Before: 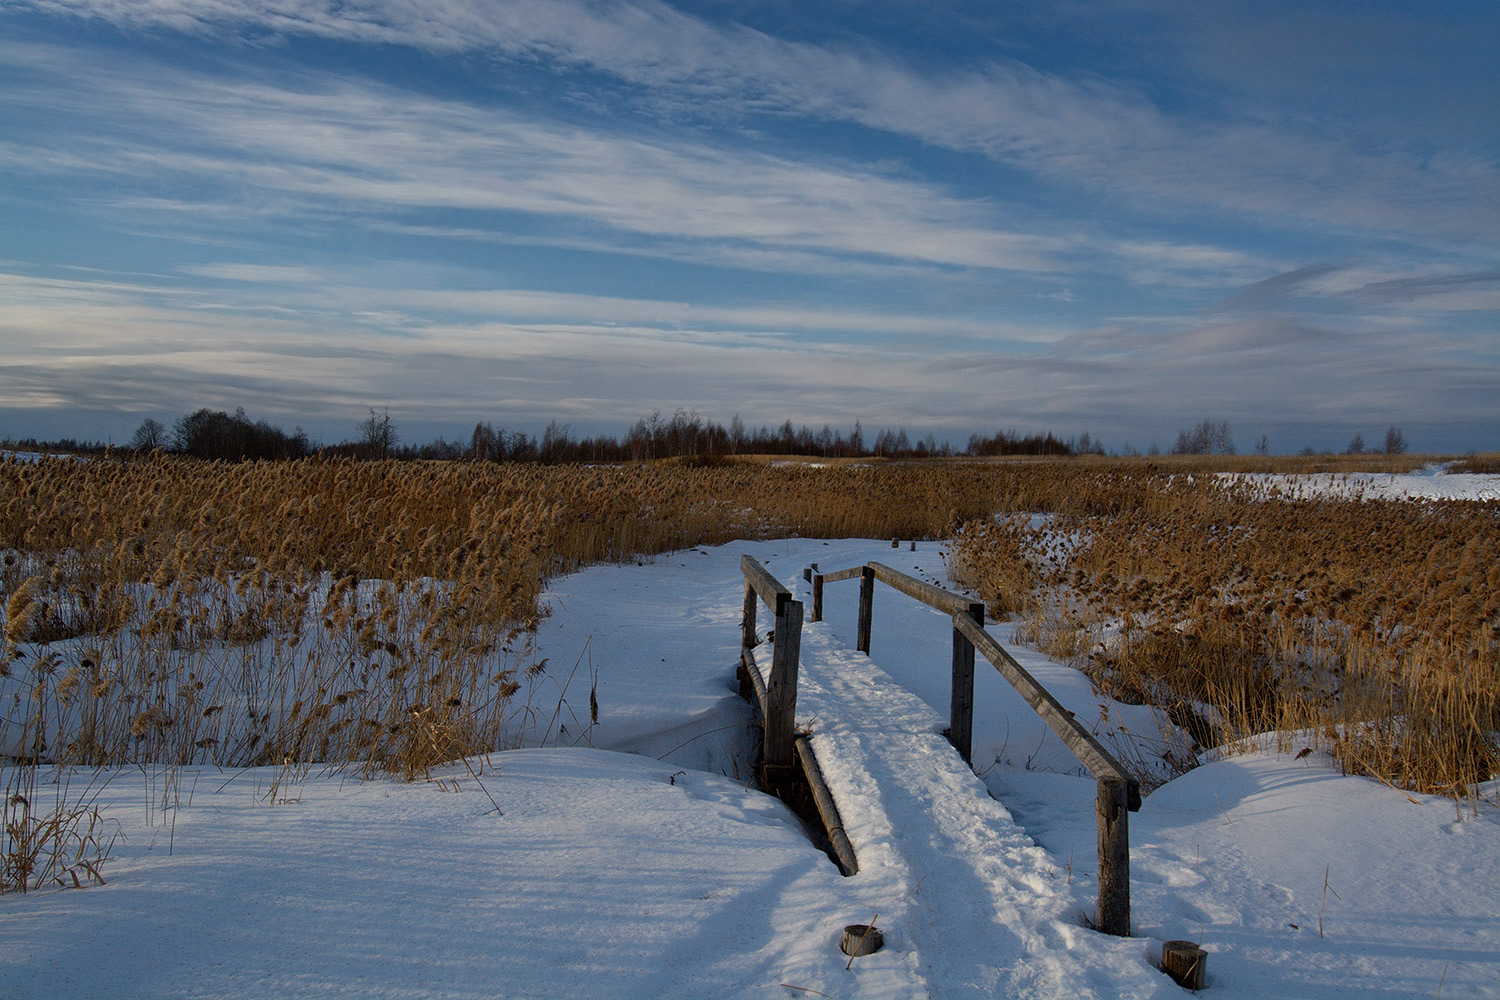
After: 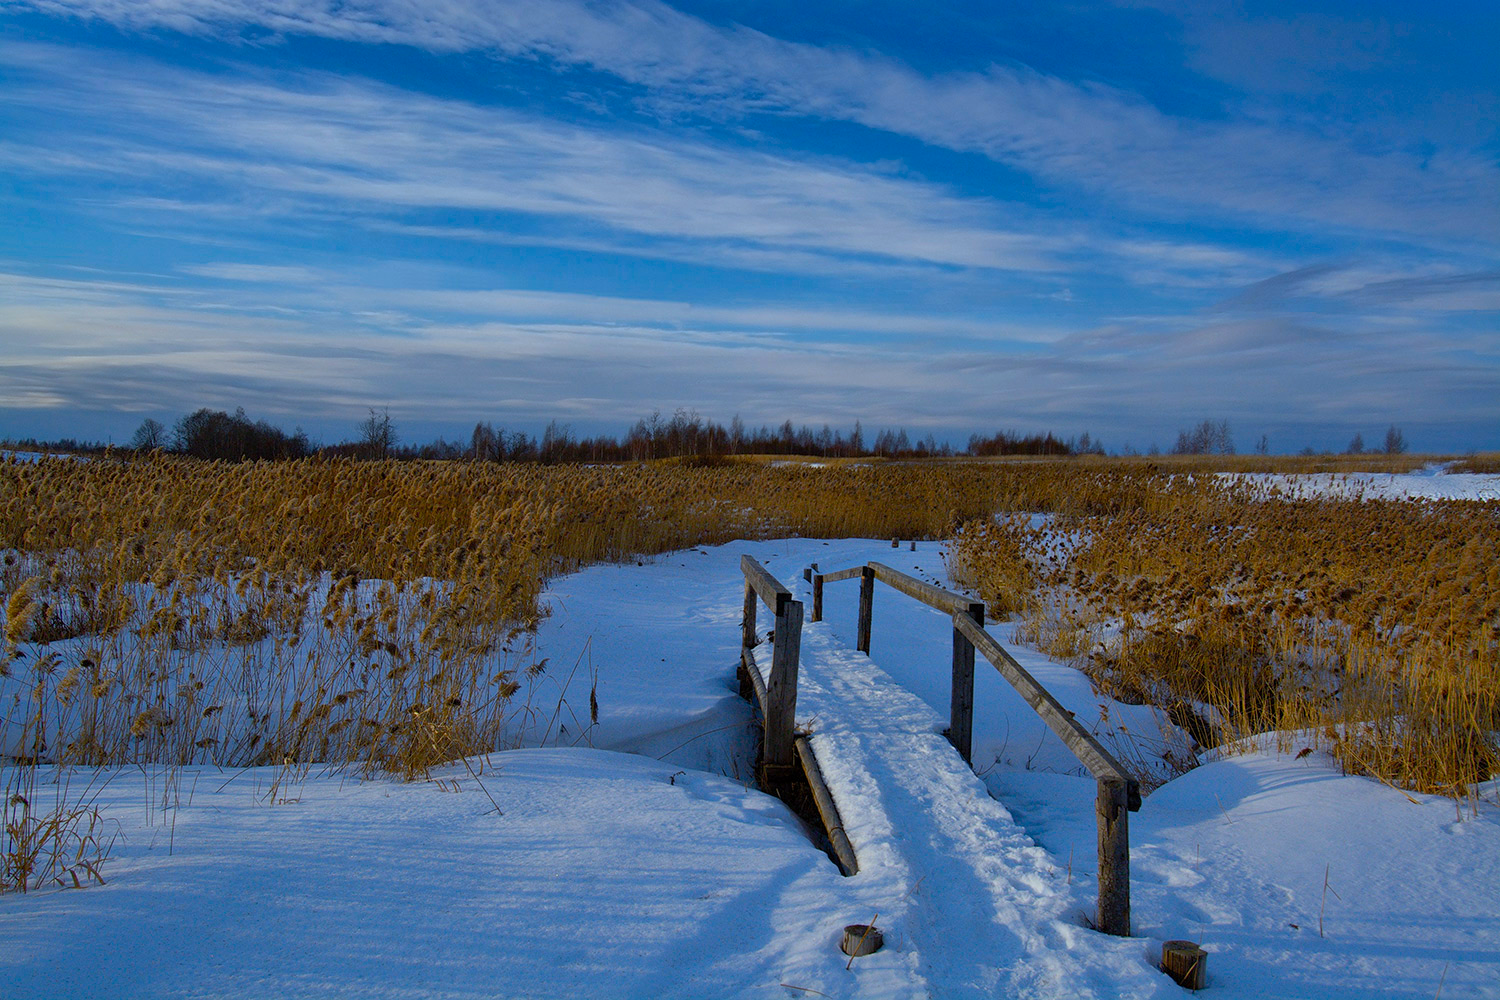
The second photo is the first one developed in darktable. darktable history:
white balance: red 0.924, blue 1.095
color balance rgb: linear chroma grading › global chroma 15%, perceptual saturation grading › global saturation 30%
shadows and highlights: on, module defaults
